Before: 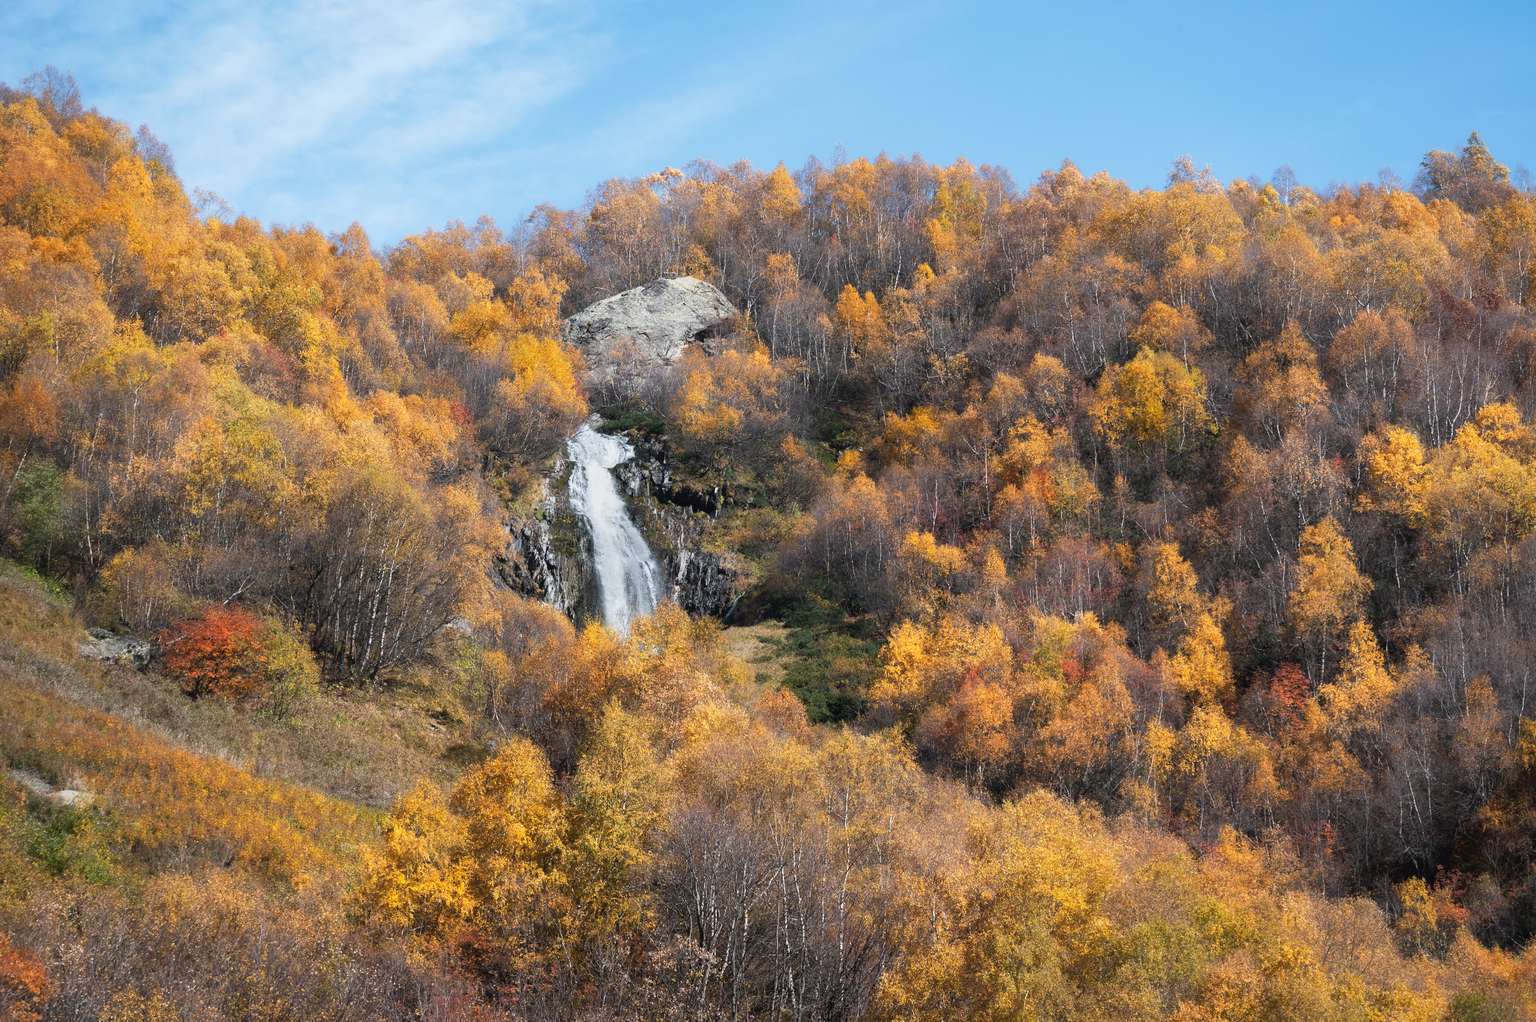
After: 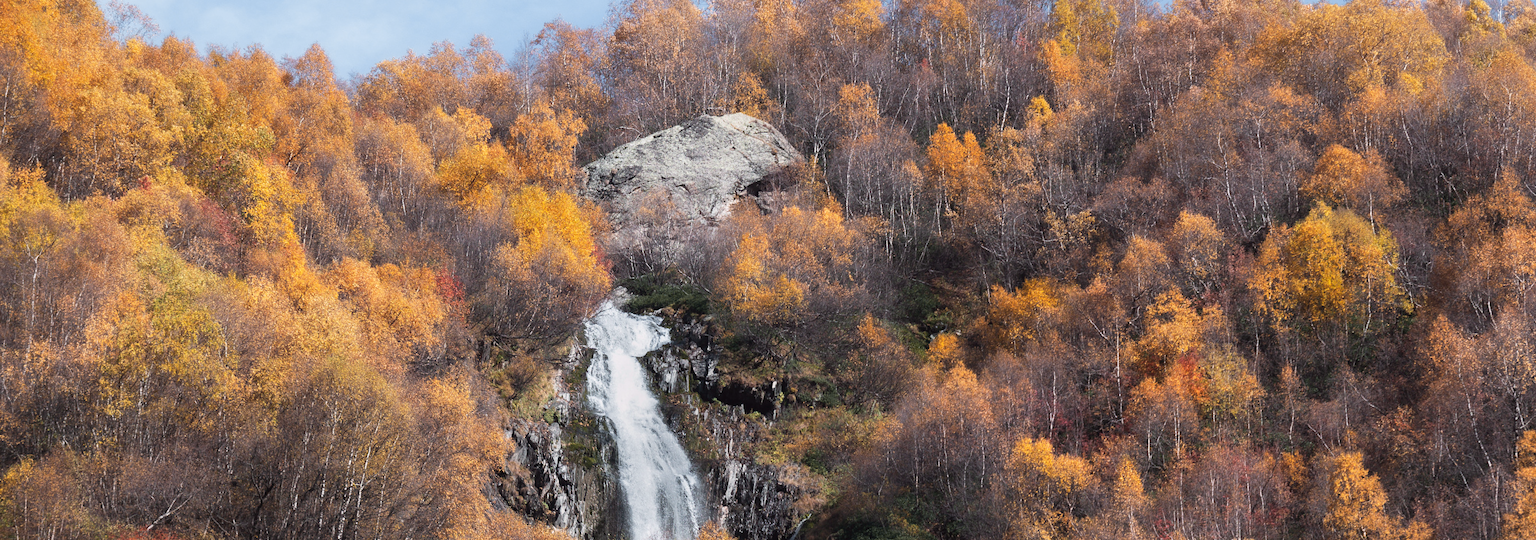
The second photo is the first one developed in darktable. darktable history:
tone curve: curves: ch0 [(0, 0) (0.253, 0.237) (1, 1)]; ch1 [(0, 0) (0.401, 0.42) (0.442, 0.47) (0.491, 0.495) (0.511, 0.523) (0.557, 0.565) (0.66, 0.683) (1, 1)]; ch2 [(0, 0) (0.394, 0.413) (0.5, 0.5) (0.578, 0.568) (1, 1)], color space Lab, independent channels, preserve colors none
crop: left 7.036%, top 18.398%, right 14.379%, bottom 40.043%
